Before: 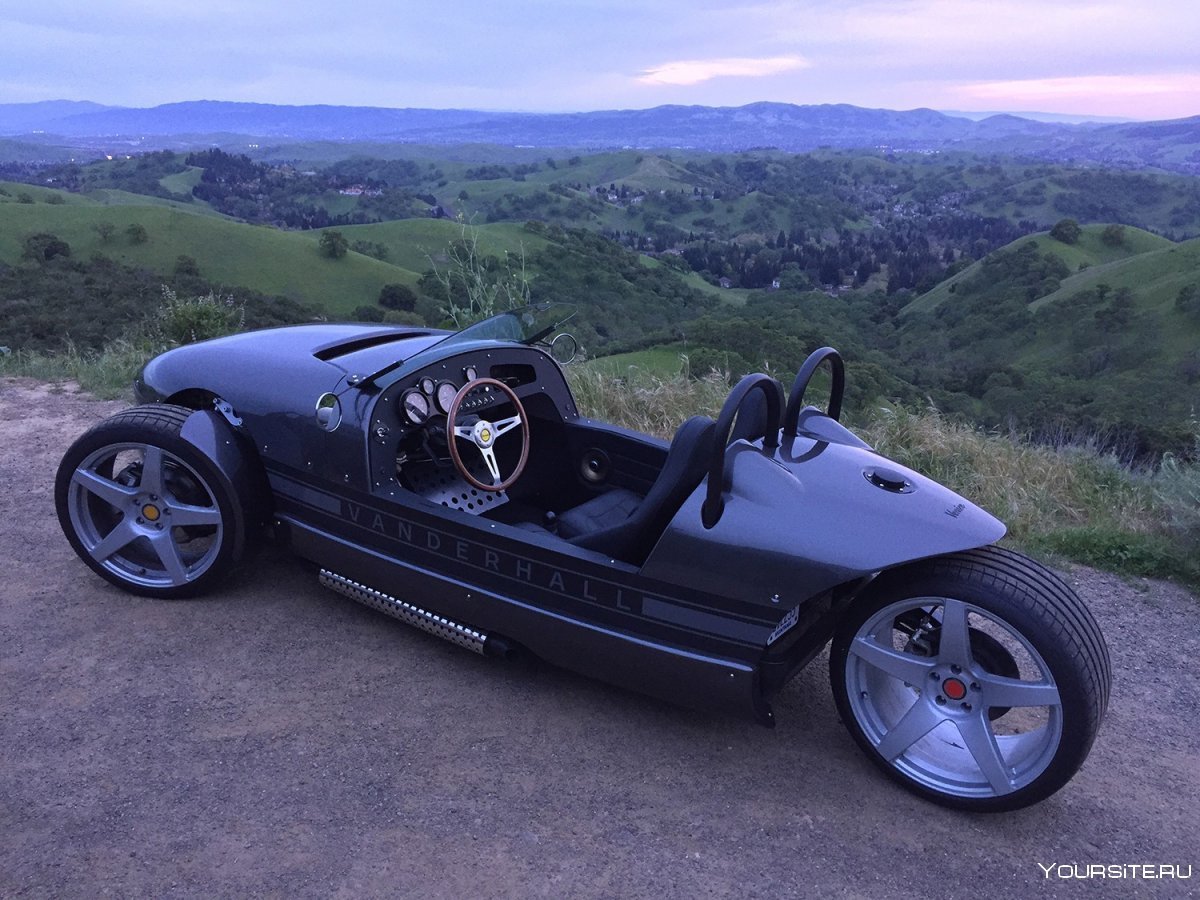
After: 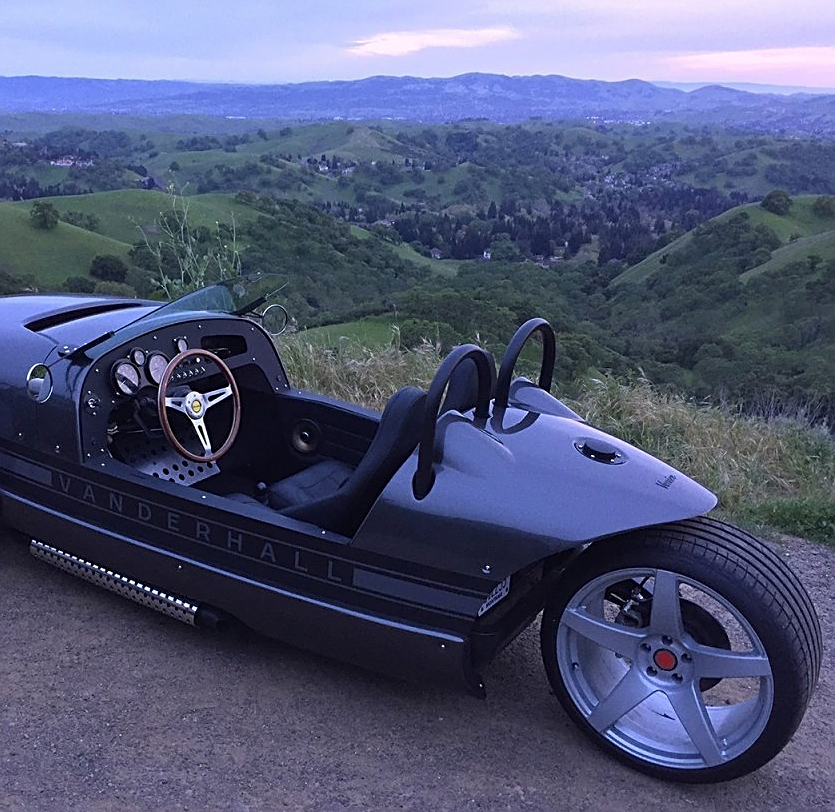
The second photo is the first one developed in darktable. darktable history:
sharpen: on, module defaults
crop and rotate: left 24.159%, top 3.228%, right 6.242%, bottom 6.531%
